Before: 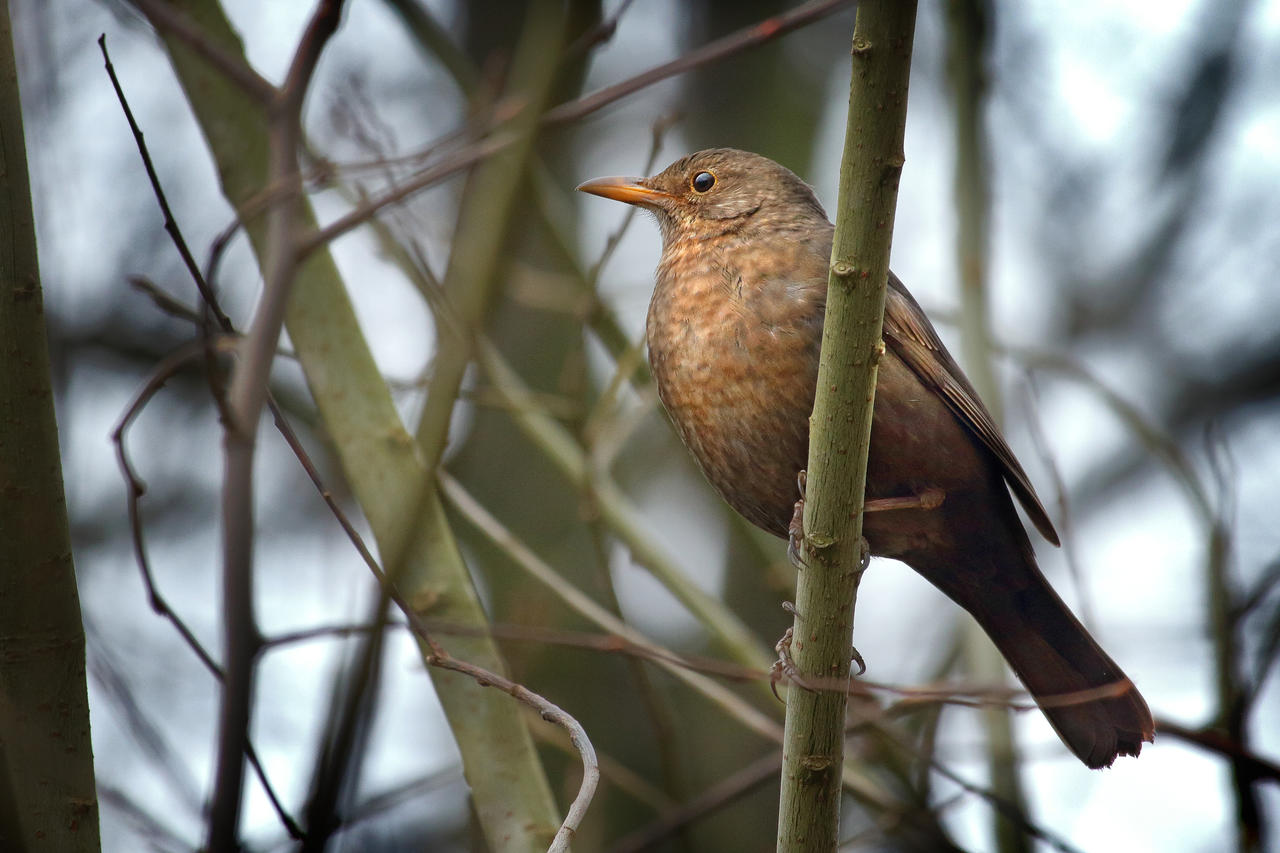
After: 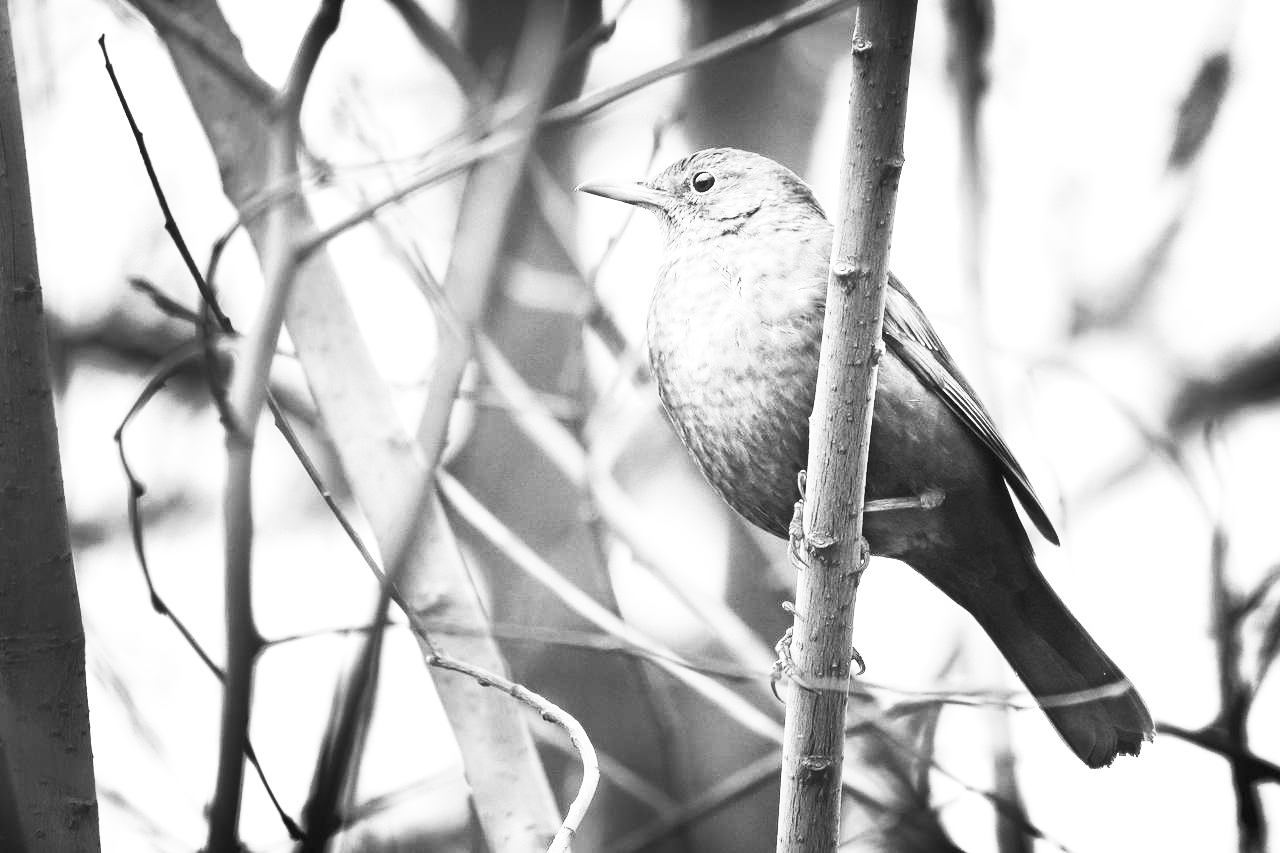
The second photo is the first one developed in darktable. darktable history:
contrast brightness saturation: contrast 0.53, brightness 0.47, saturation -1
color calibration: illuminant as shot in camera, x 0.358, y 0.373, temperature 4628.91 K
exposure: black level correction 0, exposure 1.2 EV, compensate exposure bias true, compensate highlight preservation false
